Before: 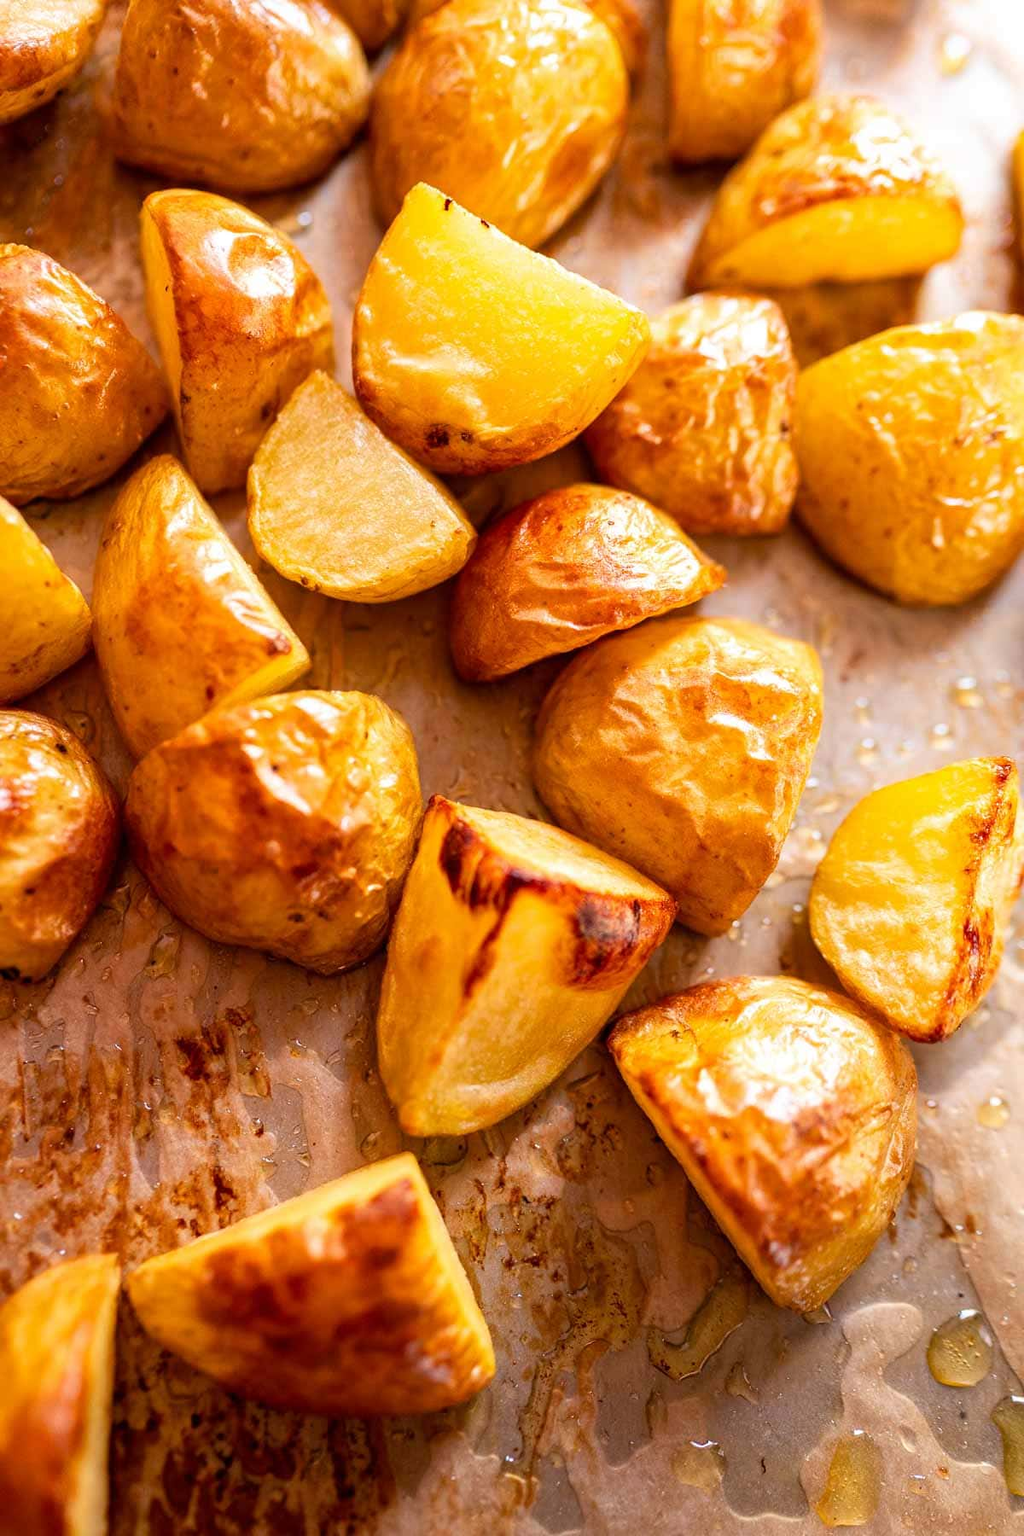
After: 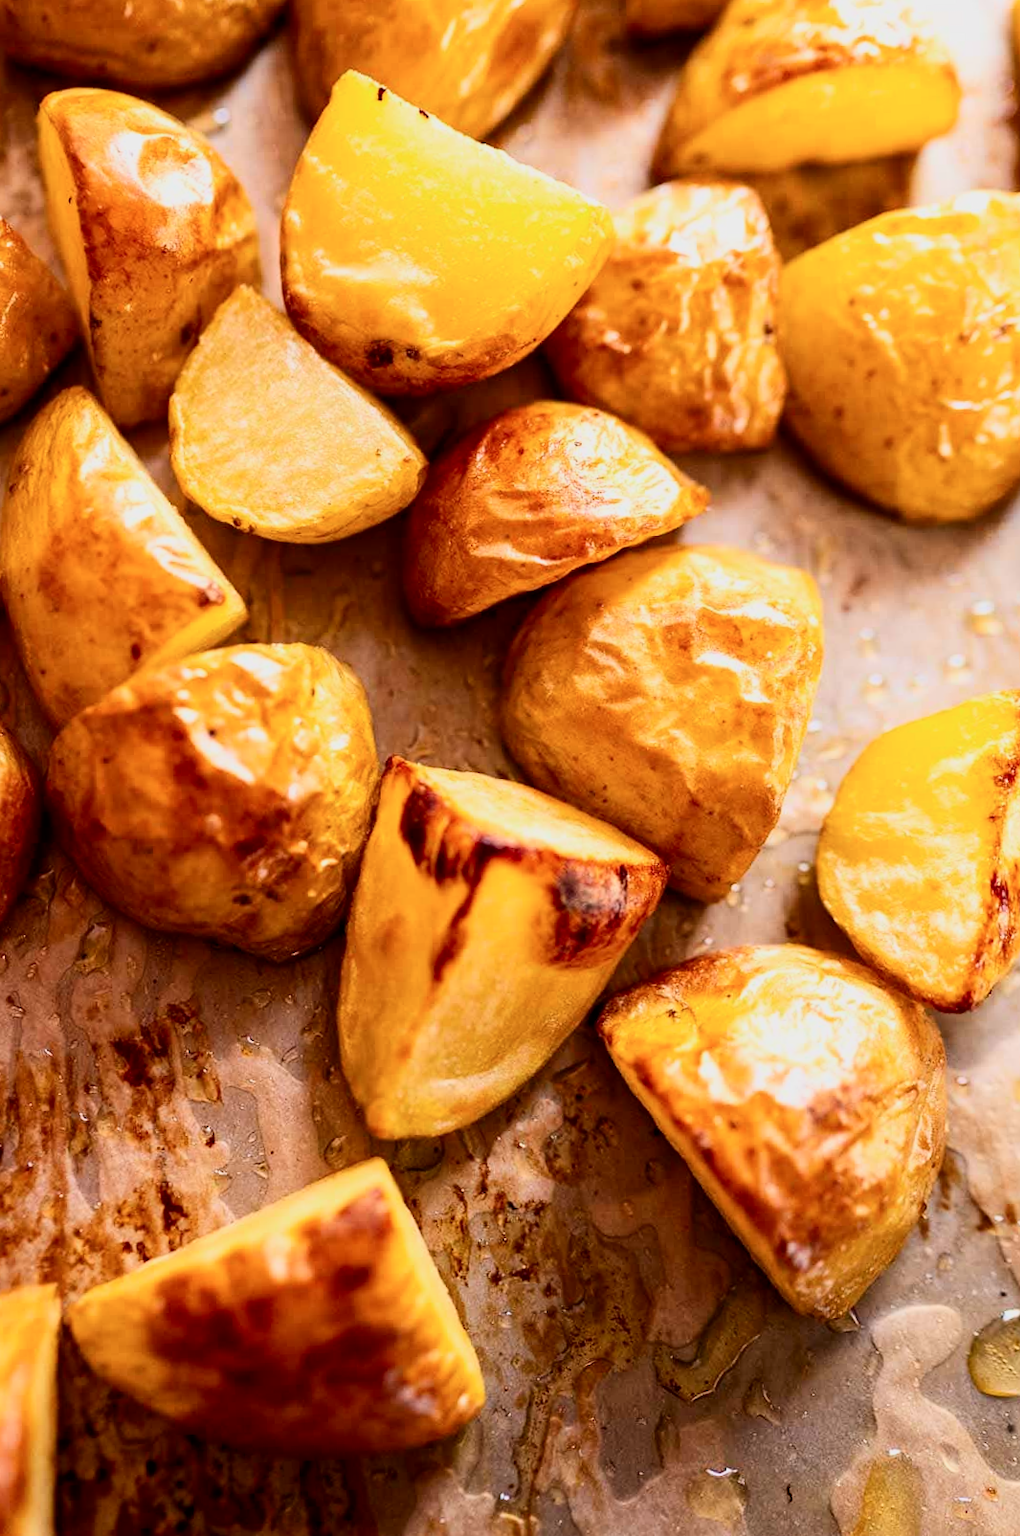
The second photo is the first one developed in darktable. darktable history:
filmic rgb: black relative exposure -7.72 EV, white relative exposure 4.41 EV, hardness 3.76, latitude 38.95%, contrast 0.971, highlights saturation mix 8.91%, shadows ↔ highlights balance 4.27%, color science v6 (2022)
crop and rotate: angle 2.2°, left 6.057%, top 5.714%
exposure: black level correction -0.003, exposure 0.033 EV, compensate highlight preservation false
contrast brightness saturation: contrast 0.289
